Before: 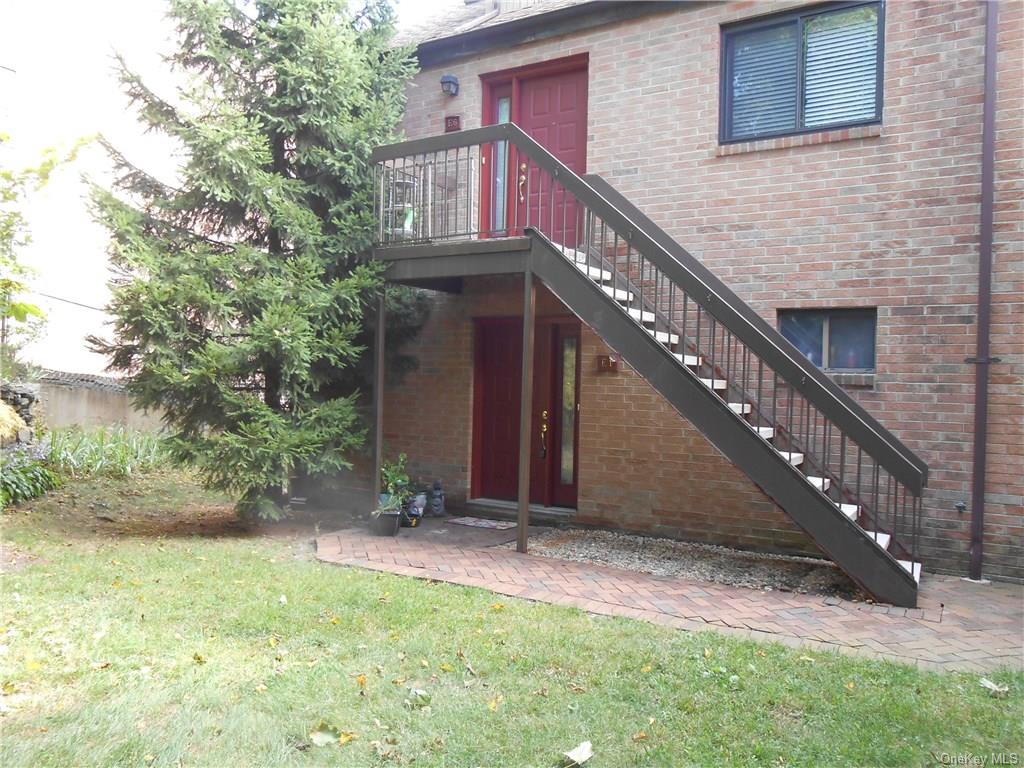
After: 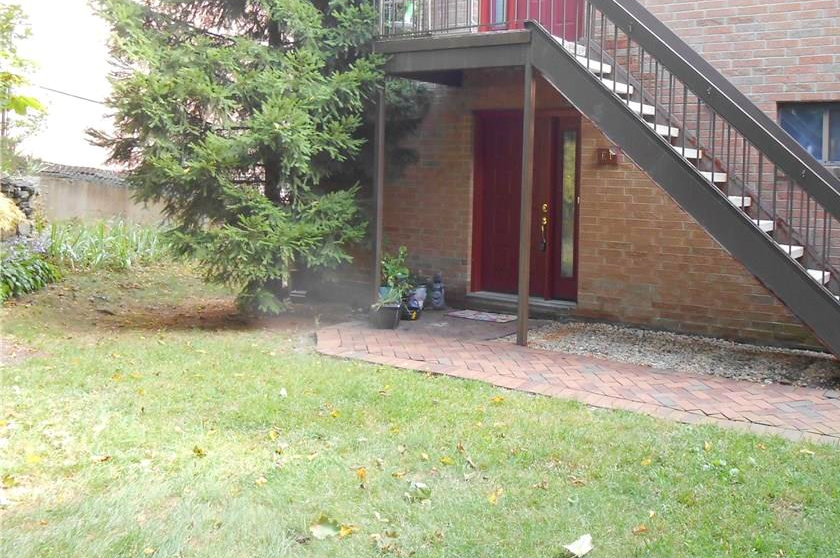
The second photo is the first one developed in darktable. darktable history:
color balance rgb: perceptual saturation grading › global saturation 0.796%, perceptual brilliance grading › mid-tones 10.328%, perceptual brilliance grading › shadows 14.157%, global vibrance 20%
crop: top 26.976%, right 17.953%
